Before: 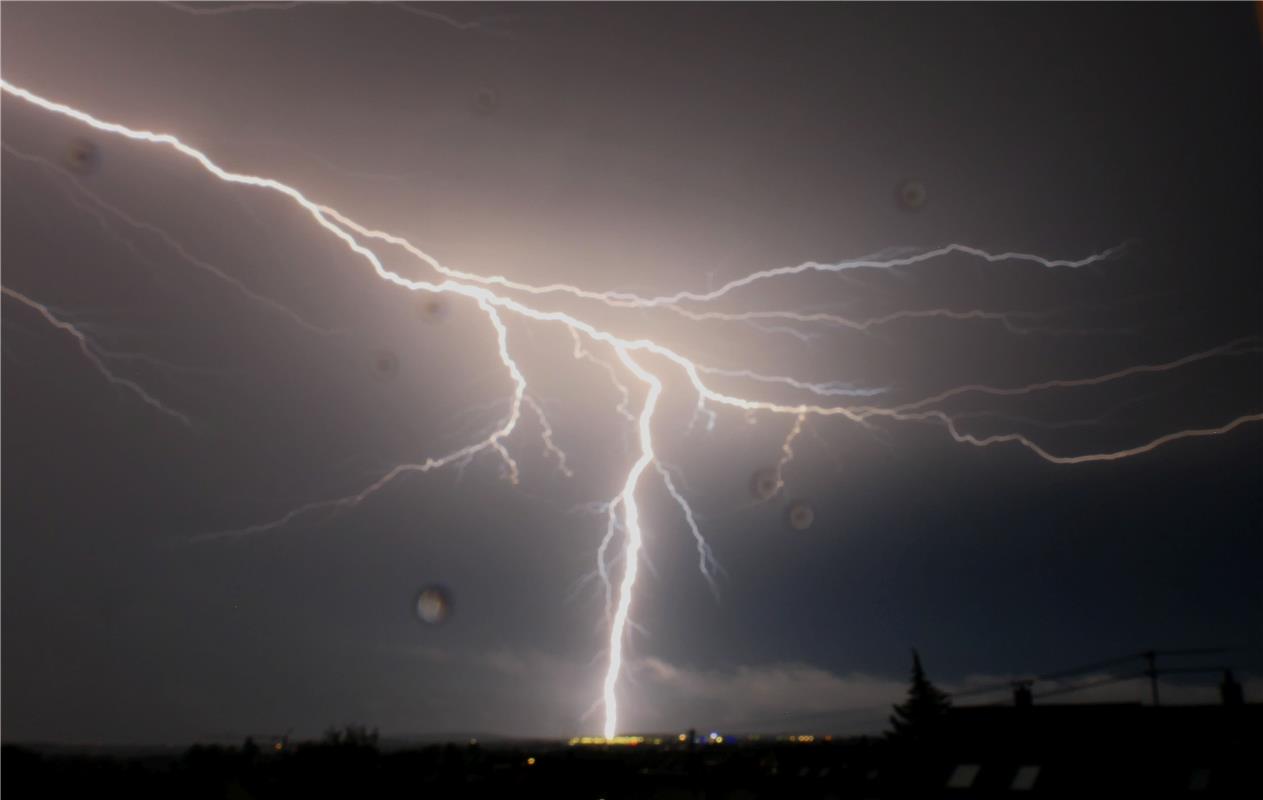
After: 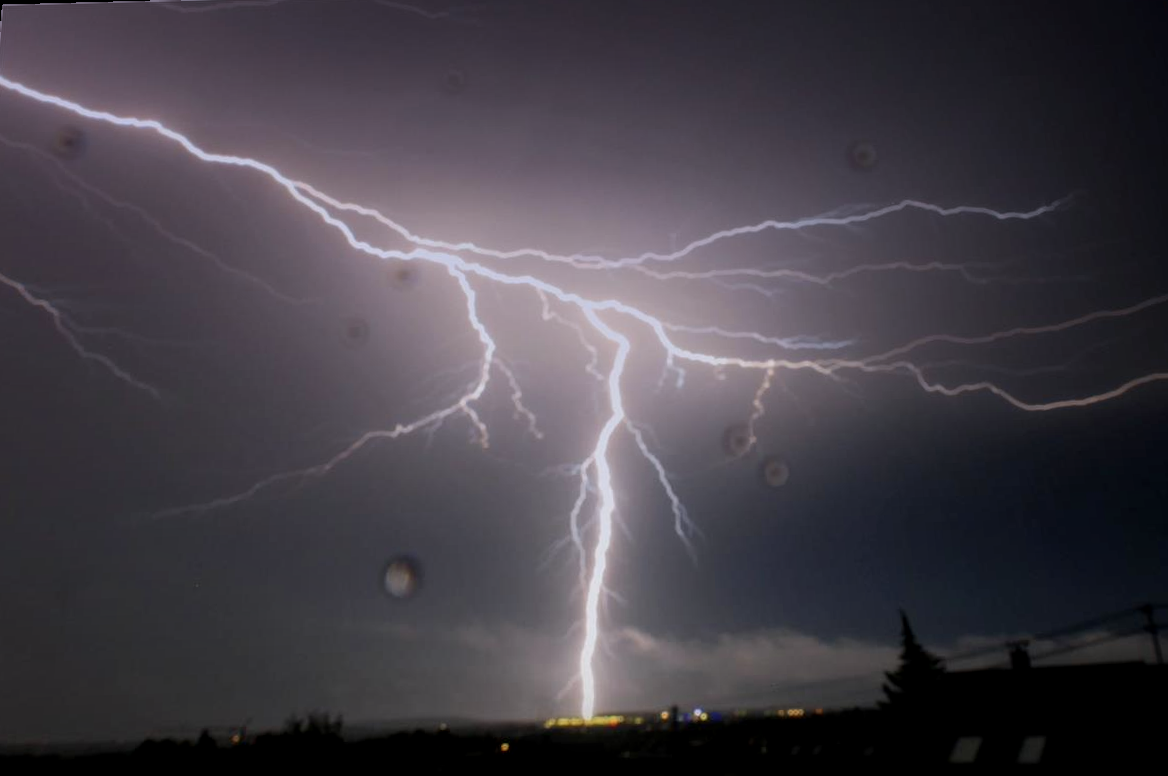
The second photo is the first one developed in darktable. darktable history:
graduated density: hue 238.83°, saturation 50%
local contrast: highlights 0%, shadows 0%, detail 133%
rotate and perspective: rotation -1.68°, lens shift (vertical) -0.146, crop left 0.049, crop right 0.912, crop top 0.032, crop bottom 0.96
